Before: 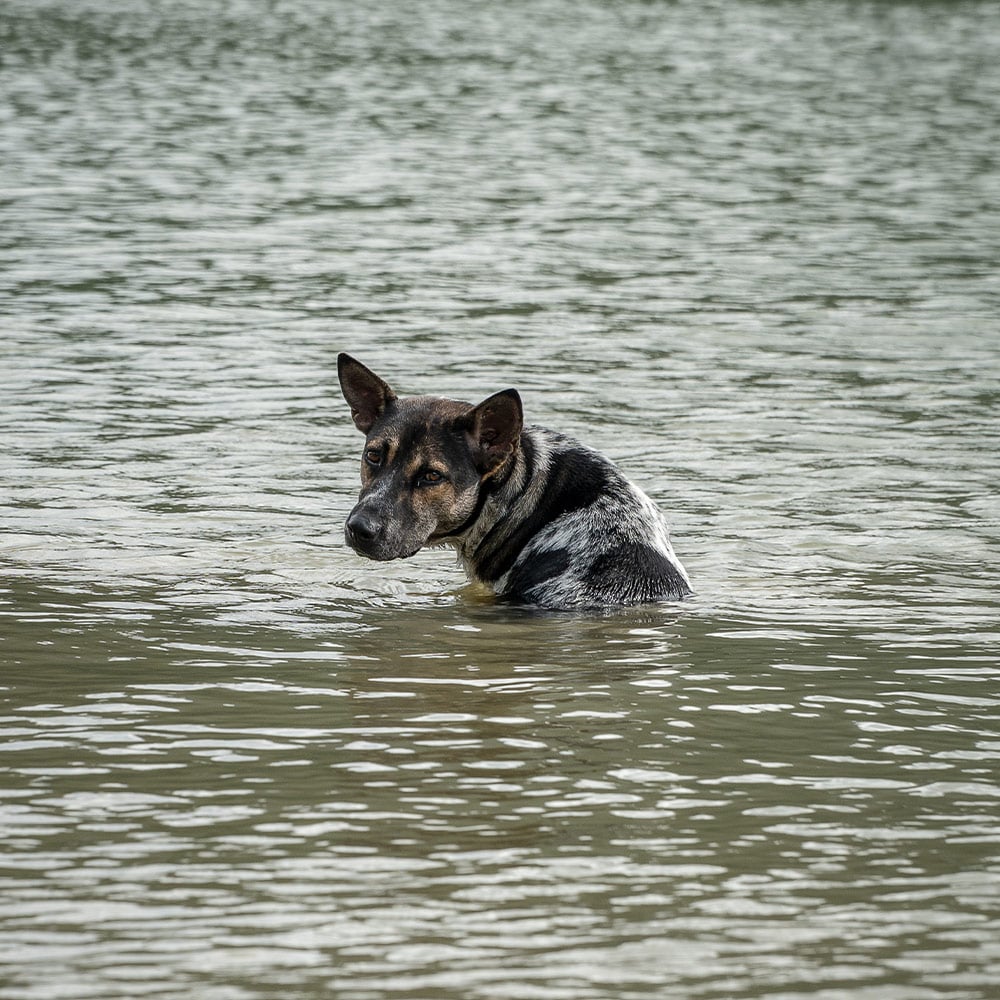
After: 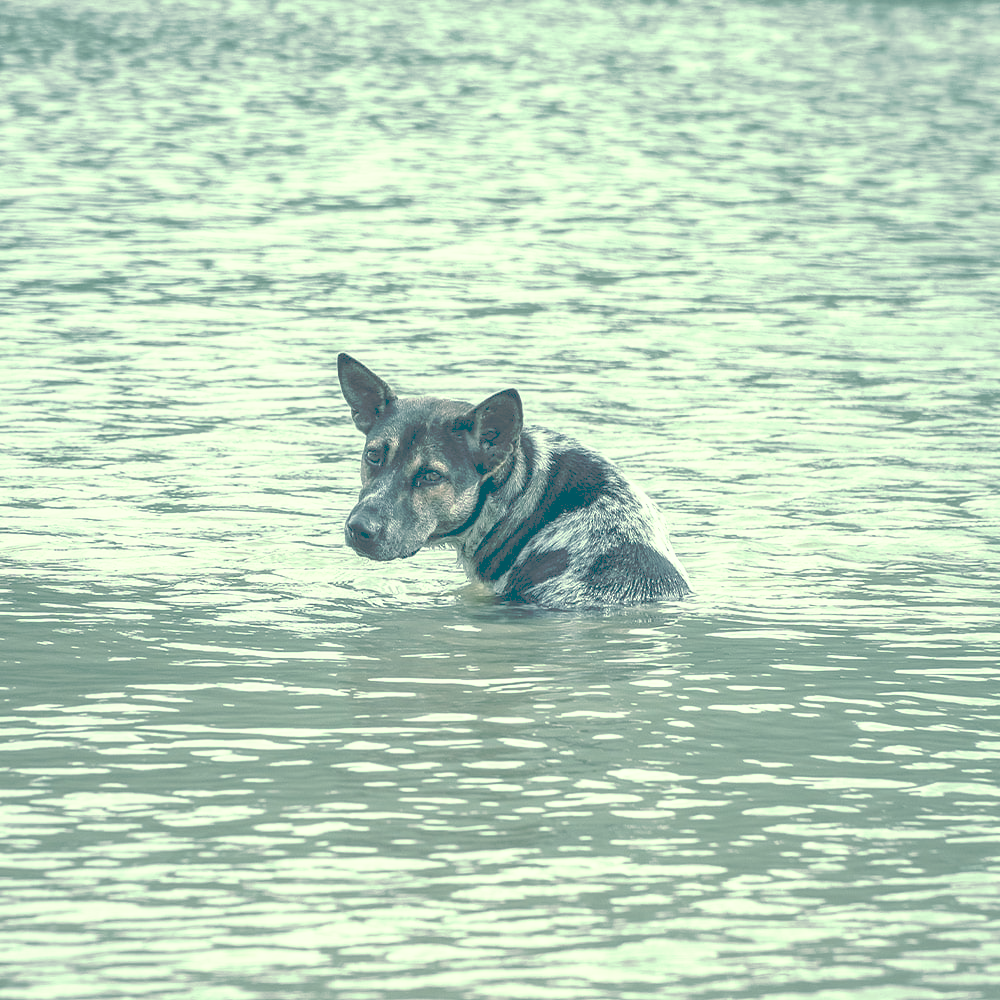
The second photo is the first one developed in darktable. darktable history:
tone curve: curves: ch0 [(0, 0) (0.003, 0.326) (0.011, 0.332) (0.025, 0.352) (0.044, 0.378) (0.069, 0.4) (0.1, 0.416) (0.136, 0.432) (0.177, 0.468) (0.224, 0.509) (0.277, 0.554) (0.335, 0.6) (0.399, 0.642) (0.468, 0.693) (0.543, 0.753) (0.623, 0.818) (0.709, 0.897) (0.801, 0.974) (0.898, 0.991) (1, 1)], preserve colors none
color look up table: target L [95.97, 82.31, 94.92, 76.68, 94.97, 71.65, 71.6, 60.13, 63.27, 50.9, 49.59, 46.4, 35.18, 19.85, 200.32, 94.76, 82.63, 96.26, 67.1, 70.78, 68.32, 64.2, 55.09, 58.04, 51.8, 45.84, 49.73, 17.96, 26.06, 83.65, 72.44, 73.75, 61.56, 59.75, 49.24, 39.91, 28.81, 39.8, 23.17, 34.43, 13.75, 20.06, 17.01, 0.698, 73.84, 81.13, 68.33, 54.19, 26.33], target a [-43.63, -11.96, -55.67, -32.83, -54.13, -59.03, -21.7, -69.83, -29.54, -53.53, -14.67, -28.41, -46.03, -30.54, 0, -59.84, -10.93, -43.88, 20.22, 15.27, 8.794, -1.63, 38.49, 11.32, 28.3, 50.54, 26.61, 34.78, -3.878, -1.281, 16.06, -14.61, 37.92, 18.89, -29.34, 72.47, 58.73, -0.287, 45.63, -15.59, 30.81, 12.77, -0.098, 2.942, -46.68, -17.69, -50.76, -21.92, -17.38], target b [33.82, 25.2, 64.51, 35.3, 38.33, 12.24, 63.18, 54.51, 19.75, 2.38, 4.553, 33.3, 25.64, 10.64, 0, 91.48, 29.76, 36.31, 12.33, 7.232, 48.88, 10, 46.4, 20.12, 29.29, 9.553, -0.942, 2.392, 10.98, 12.14, -3.34, -3.046, -20.16, -10.16, -36.23, -20.32, -59.18, -13.57, -44.35, -4.38, -22.46, -49.46, -31.01, -23.37, -1.538, 8.918, -9.687, -17.64, -21.49], num patches 49
